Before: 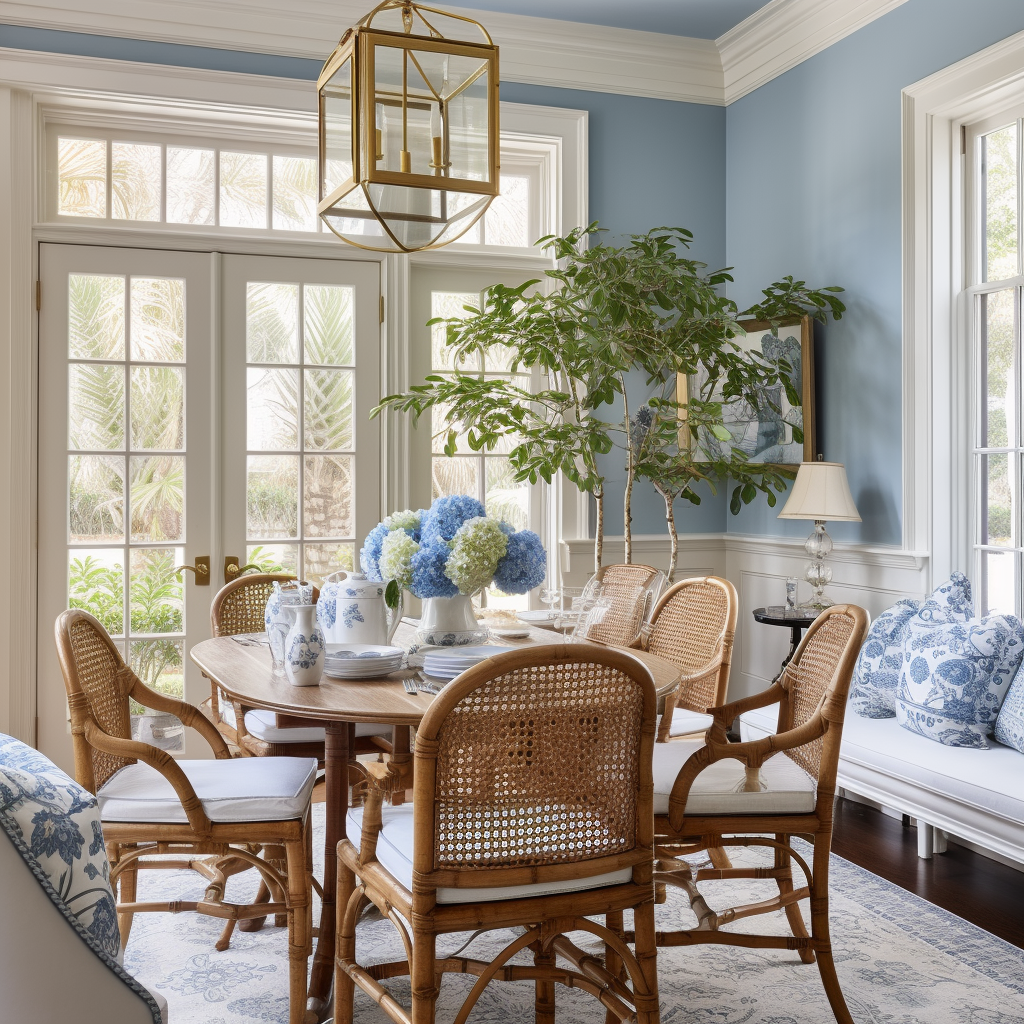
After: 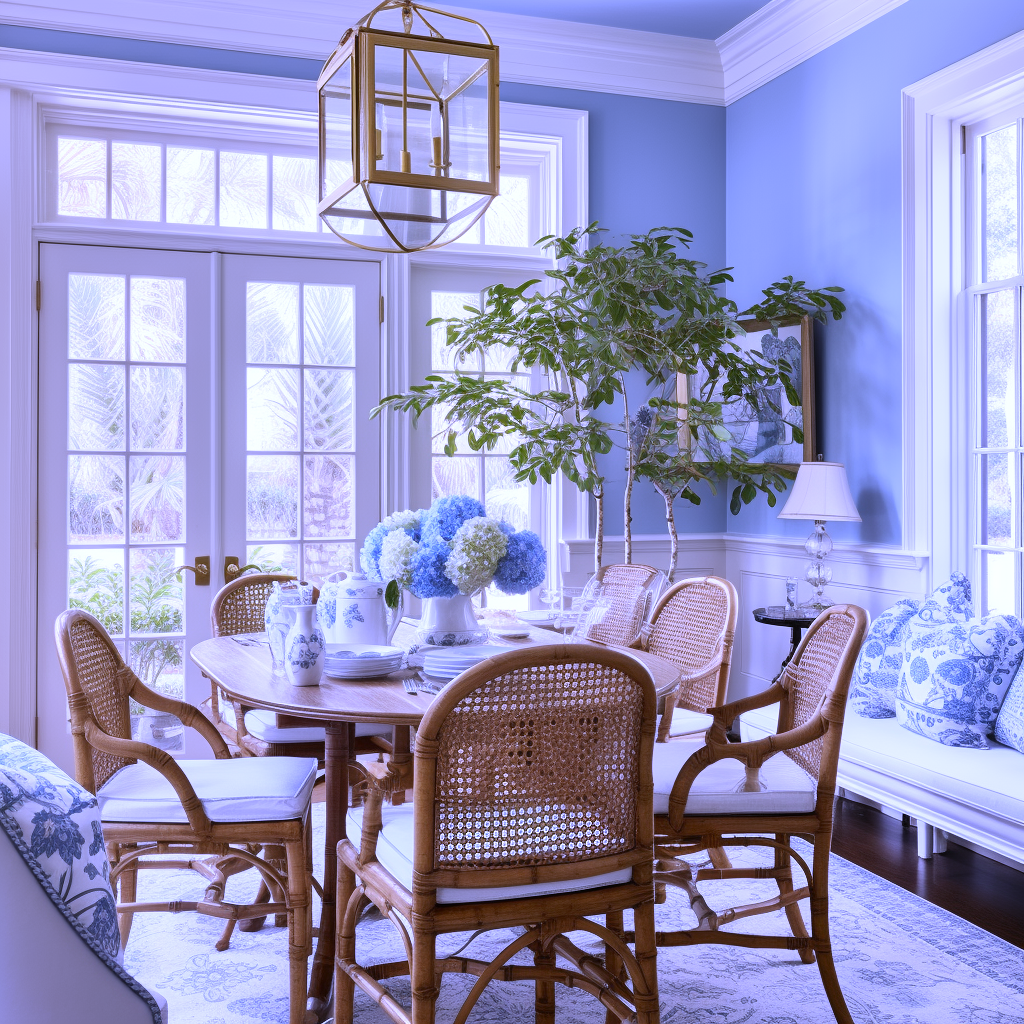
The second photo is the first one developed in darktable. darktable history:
white balance: red 0.98, blue 1.61
shadows and highlights: shadows -10, white point adjustment 1.5, highlights 10
color correction: highlights a* -2.68, highlights b* 2.57
